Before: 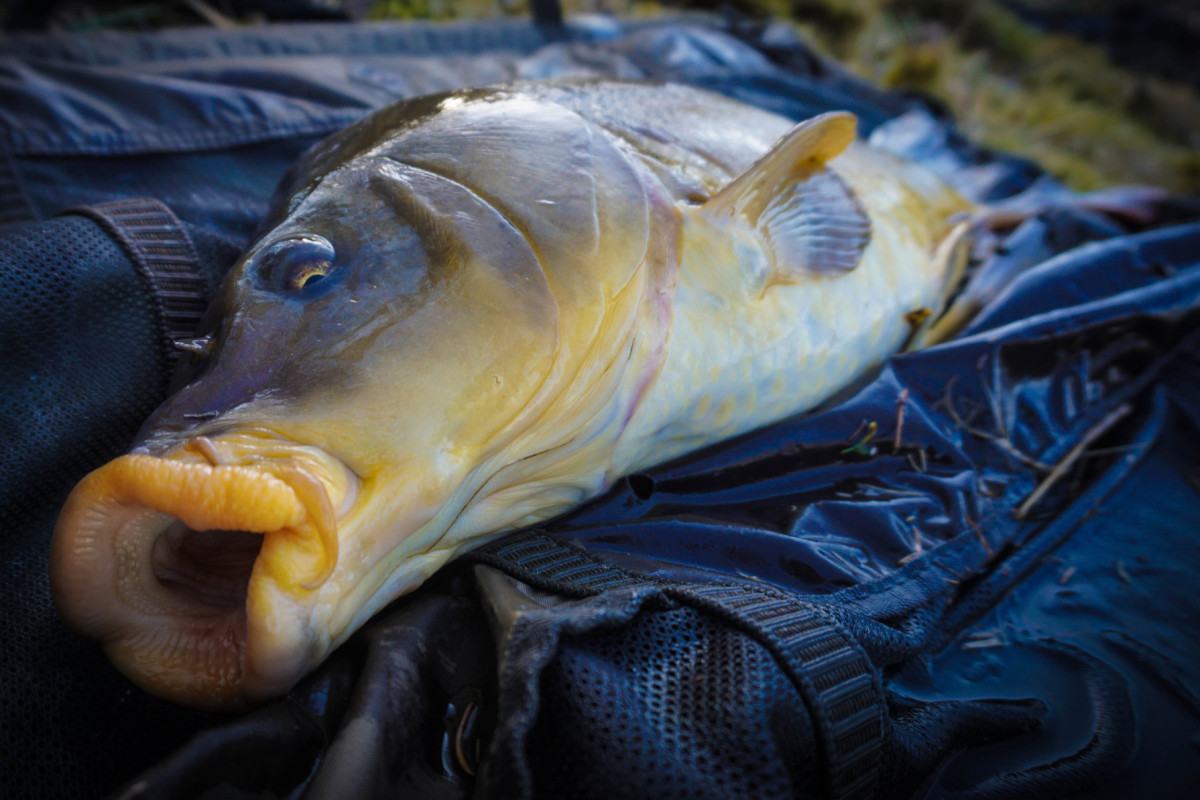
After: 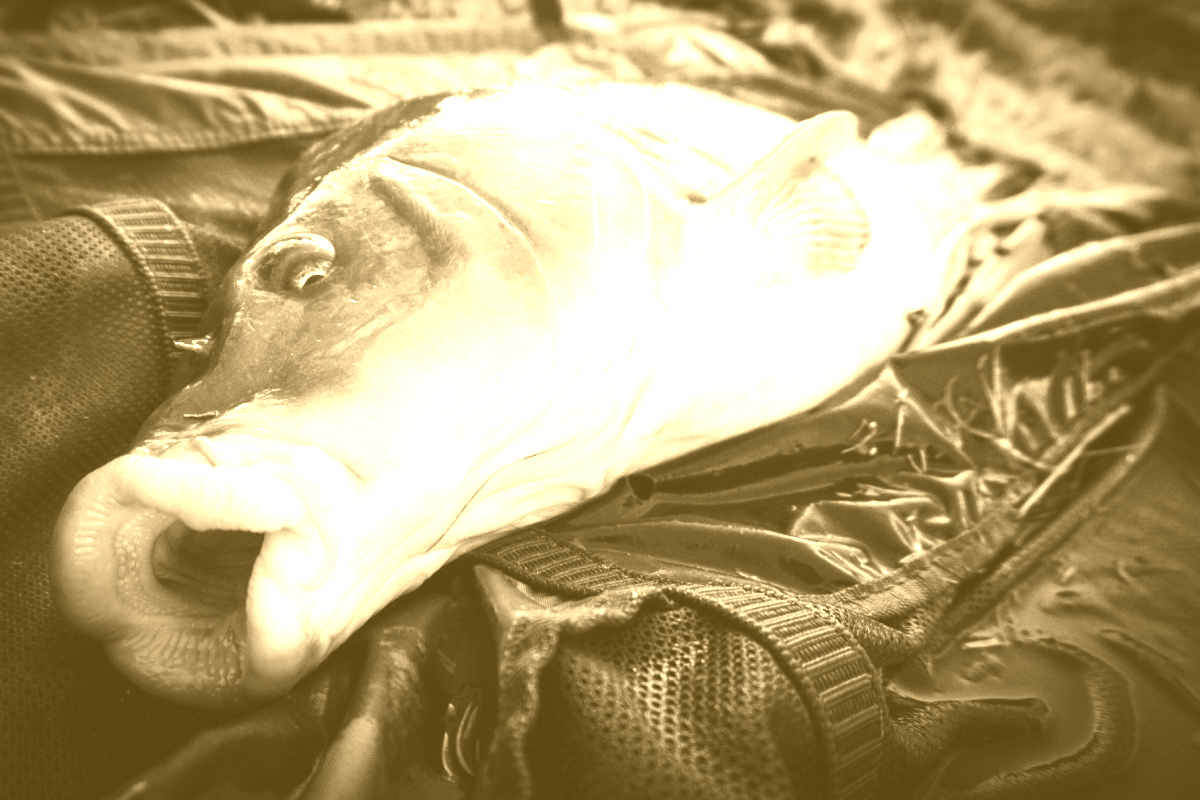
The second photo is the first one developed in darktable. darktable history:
colorize: hue 36°, source mix 100%
base curve: curves: ch0 [(0, 0) (0.018, 0.026) (0.143, 0.37) (0.33, 0.731) (0.458, 0.853) (0.735, 0.965) (0.905, 0.986) (1, 1)]
